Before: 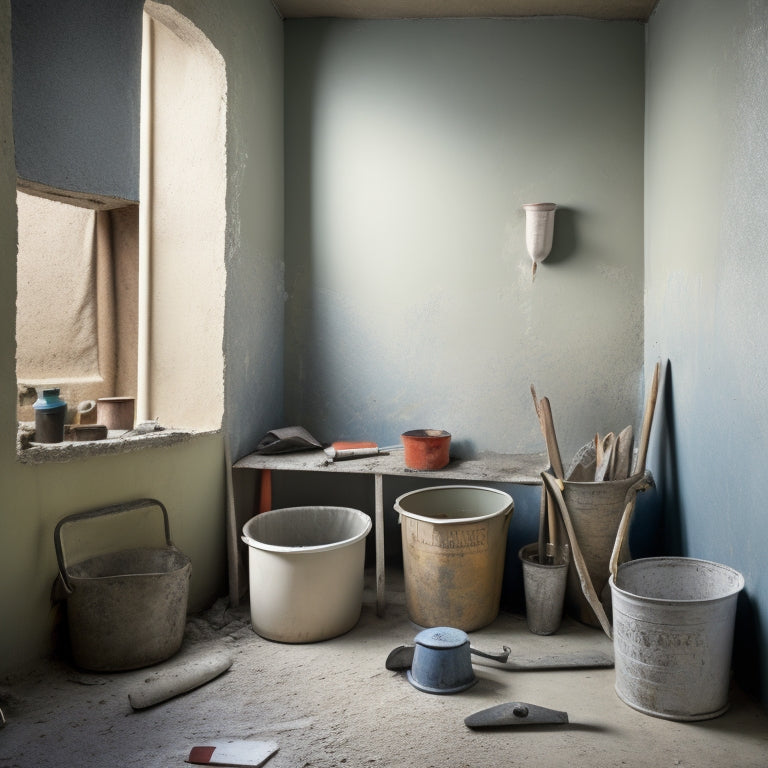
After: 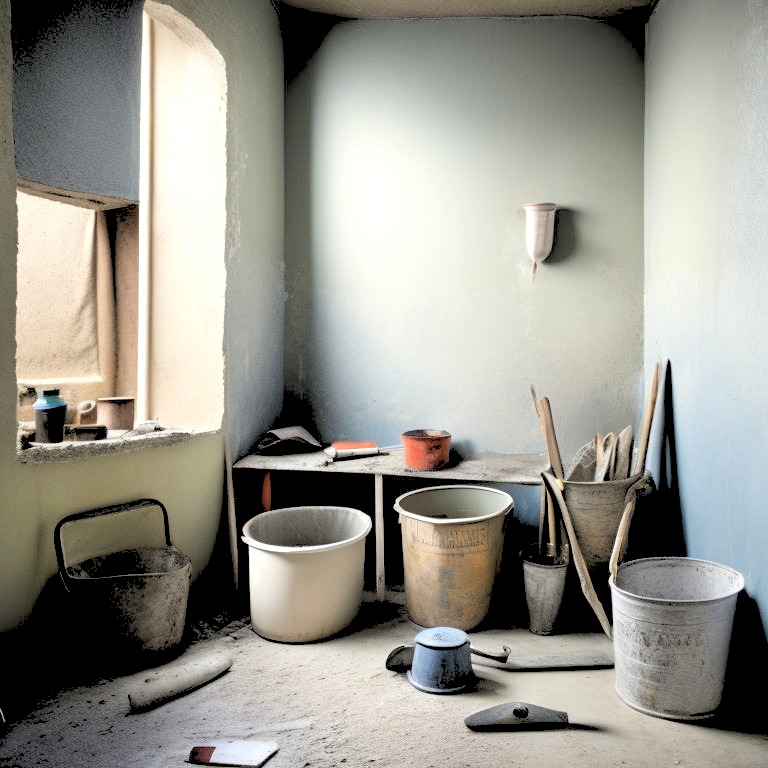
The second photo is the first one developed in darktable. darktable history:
rgb levels: levels [[0.027, 0.429, 0.996], [0, 0.5, 1], [0, 0.5, 1]]
tone equalizer: -8 EV -0.417 EV, -7 EV -0.389 EV, -6 EV -0.333 EV, -5 EV -0.222 EV, -3 EV 0.222 EV, -2 EV 0.333 EV, -1 EV 0.389 EV, +0 EV 0.417 EV, edges refinement/feathering 500, mask exposure compensation -1.25 EV, preserve details no
